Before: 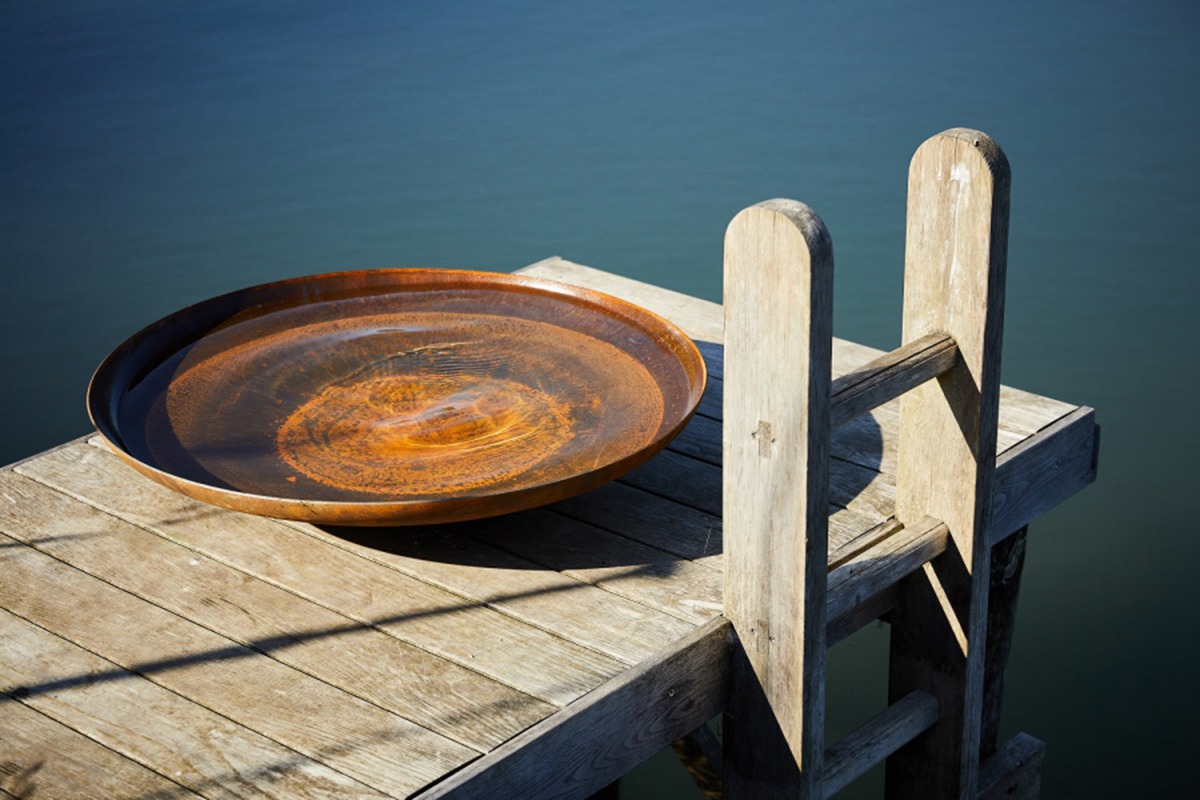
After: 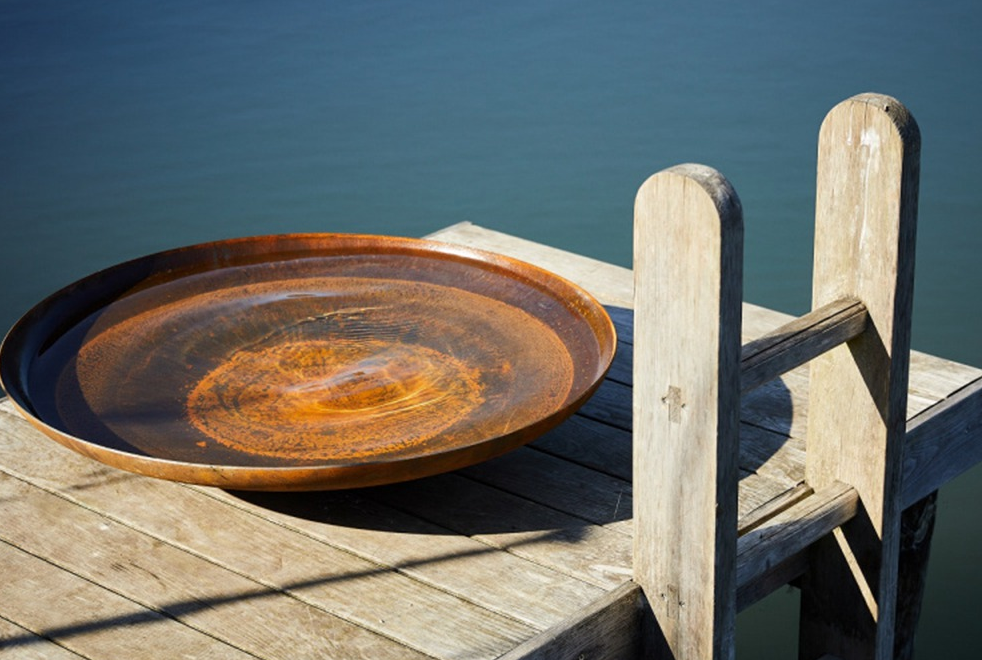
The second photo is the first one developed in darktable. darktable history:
crop and rotate: left 7.547%, top 4.479%, right 10.592%, bottom 12.975%
